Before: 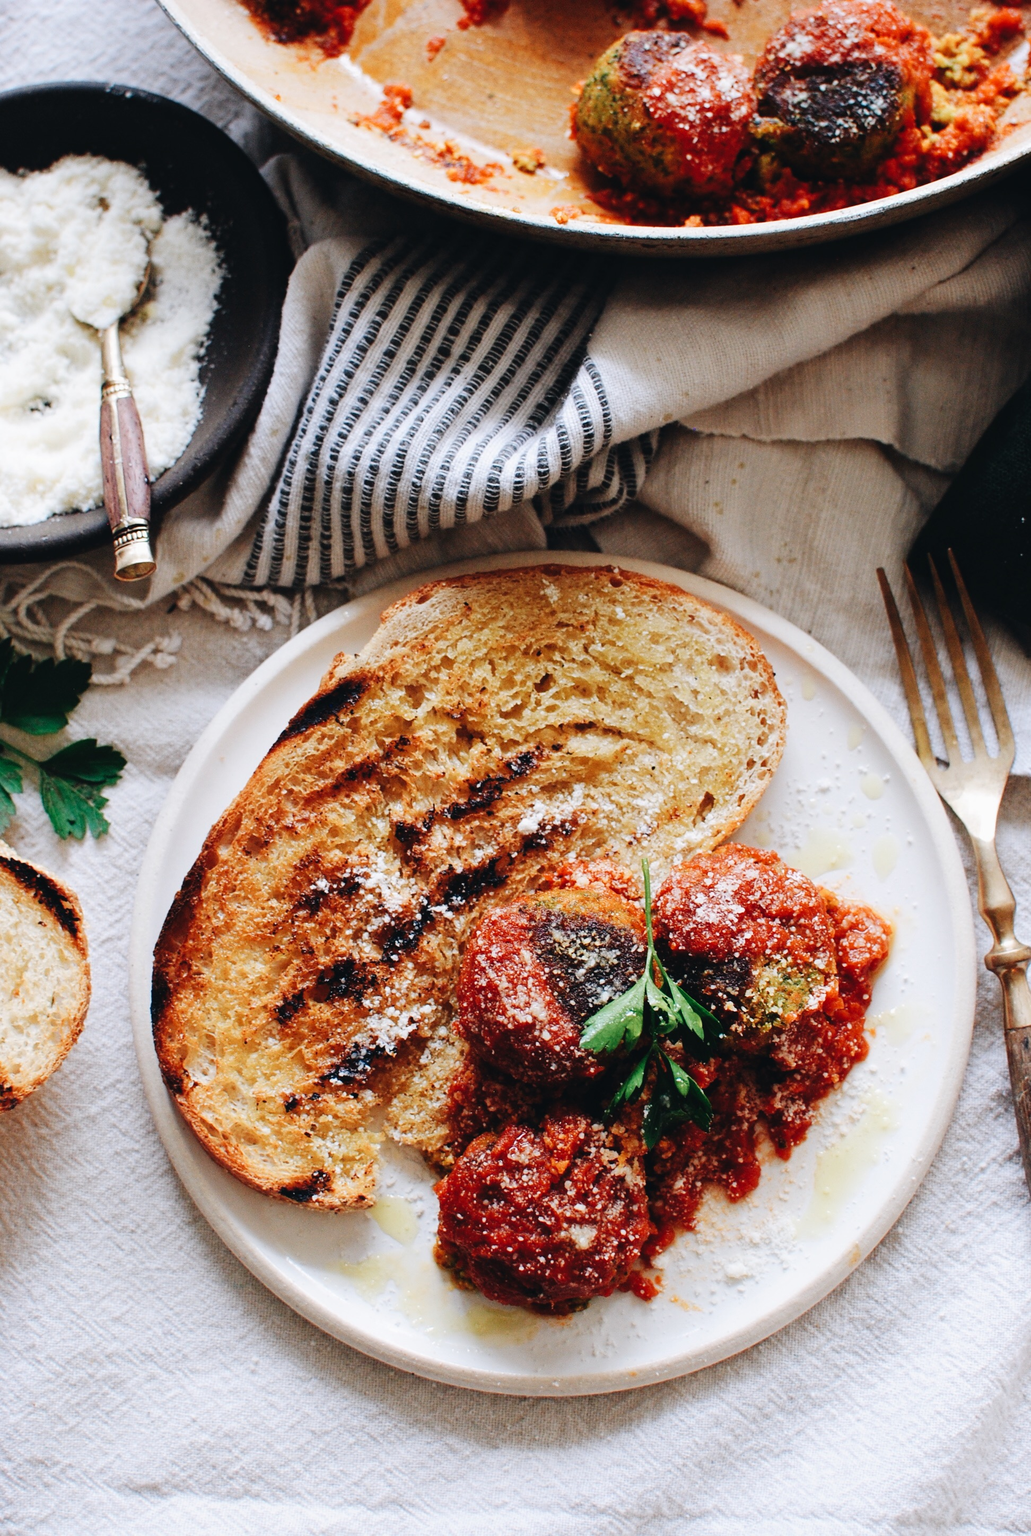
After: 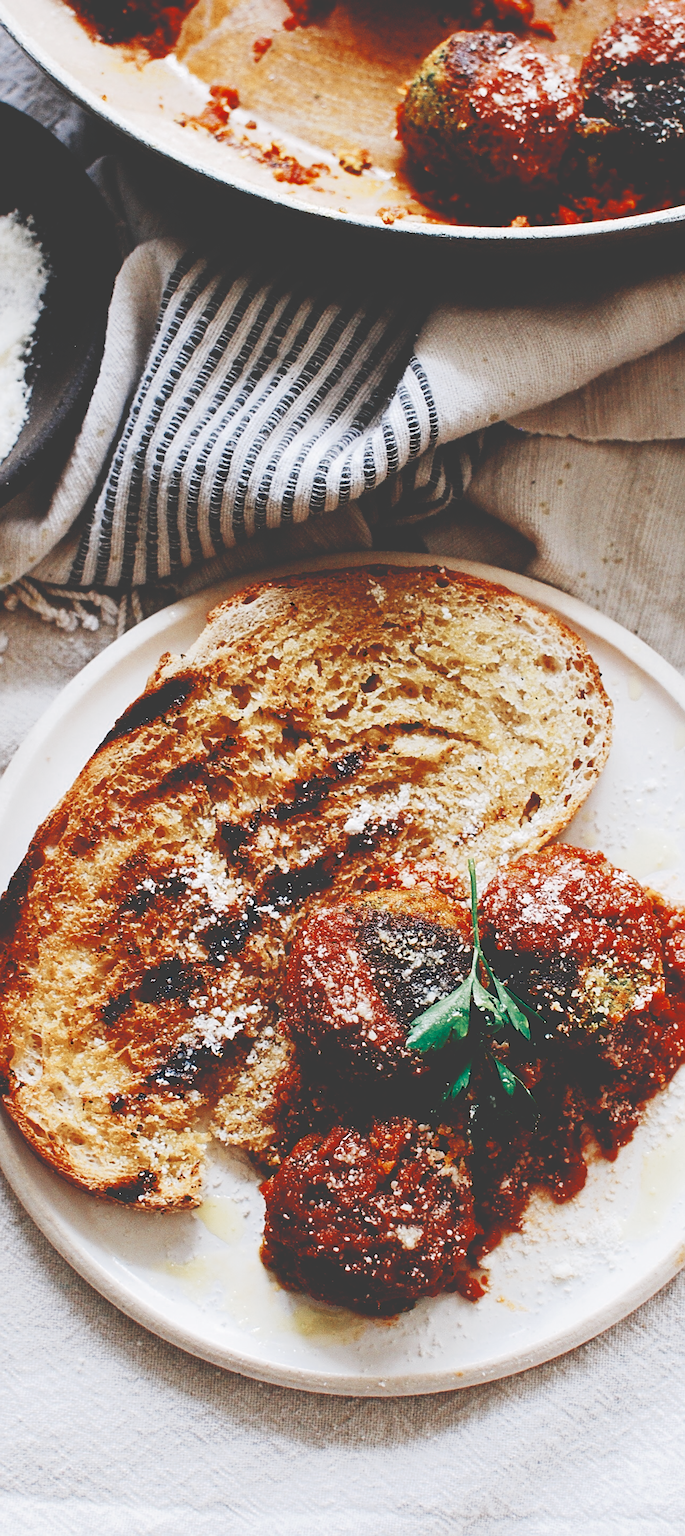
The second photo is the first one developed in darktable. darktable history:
crop: left 16.899%, right 16.556%
sharpen: on, module defaults
tone curve: curves: ch0 [(0, 0) (0.003, 0.235) (0.011, 0.235) (0.025, 0.235) (0.044, 0.235) (0.069, 0.235) (0.1, 0.237) (0.136, 0.239) (0.177, 0.243) (0.224, 0.256) (0.277, 0.287) (0.335, 0.329) (0.399, 0.391) (0.468, 0.476) (0.543, 0.574) (0.623, 0.683) (0.709, 0.778) (0.801, 0.869) (0.898, 0.924) (1, 1)], preserve colors none
color zones: curves: ch0 [(0, 0.5) (0.125, 0.4) (0.25, 0.5) (0.375, 0.4) (0.5, 0.4) (0.625, 0.35) (0.75, 0.35) (0.875, 0.5)]; ch1 [(0, 0.35) (0.125, 0.45) (0.25, 0.35) (0.375, 0.35) (0.5, 0.35) (0.625, 0.35) (0.75, 0.45) (0.875, 0.35)]; ch2 [(0, 0.6) (0.125, 0.5) (0.25, 0.5) (0.375, 0.6) (0.5, 0.6) (0.625, 0.5) (0.75, 0.5) (0.875, 0.5)]
